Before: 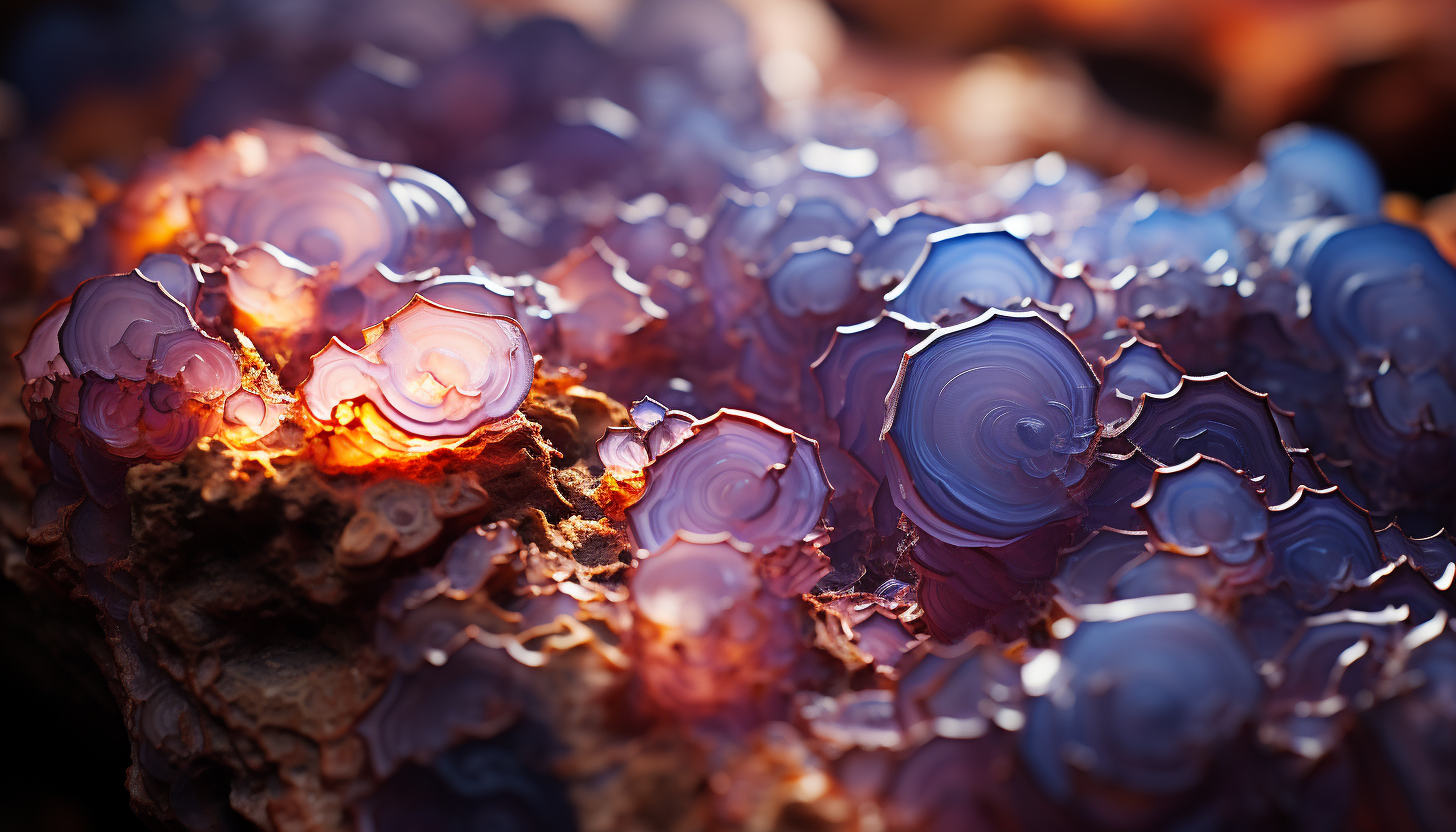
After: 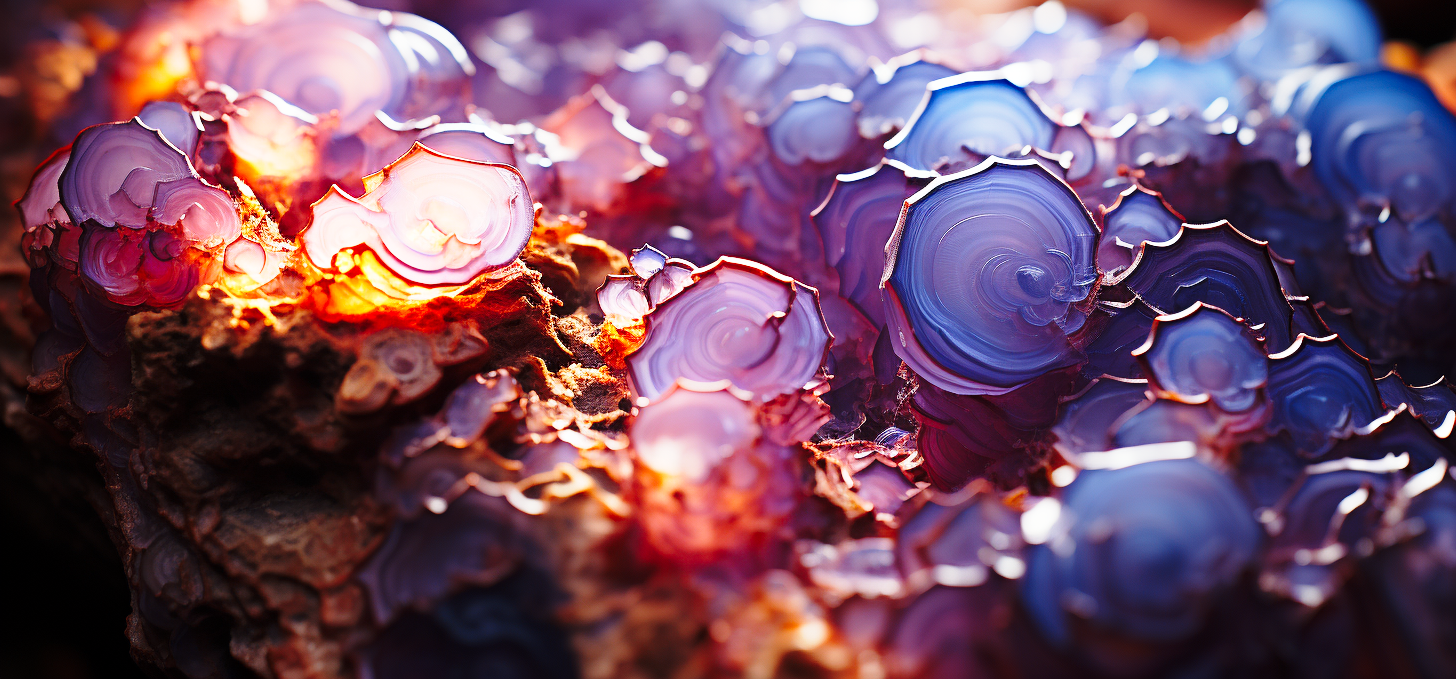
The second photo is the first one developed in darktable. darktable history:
crop and rotate: top 18.321%
base curve: curves: ch0 [(0, 0) (0.028, 0.03) (0.121, 0.232) (0.46, 0.748) (0.859, 0.968) (1, 1)], preserve colors none
